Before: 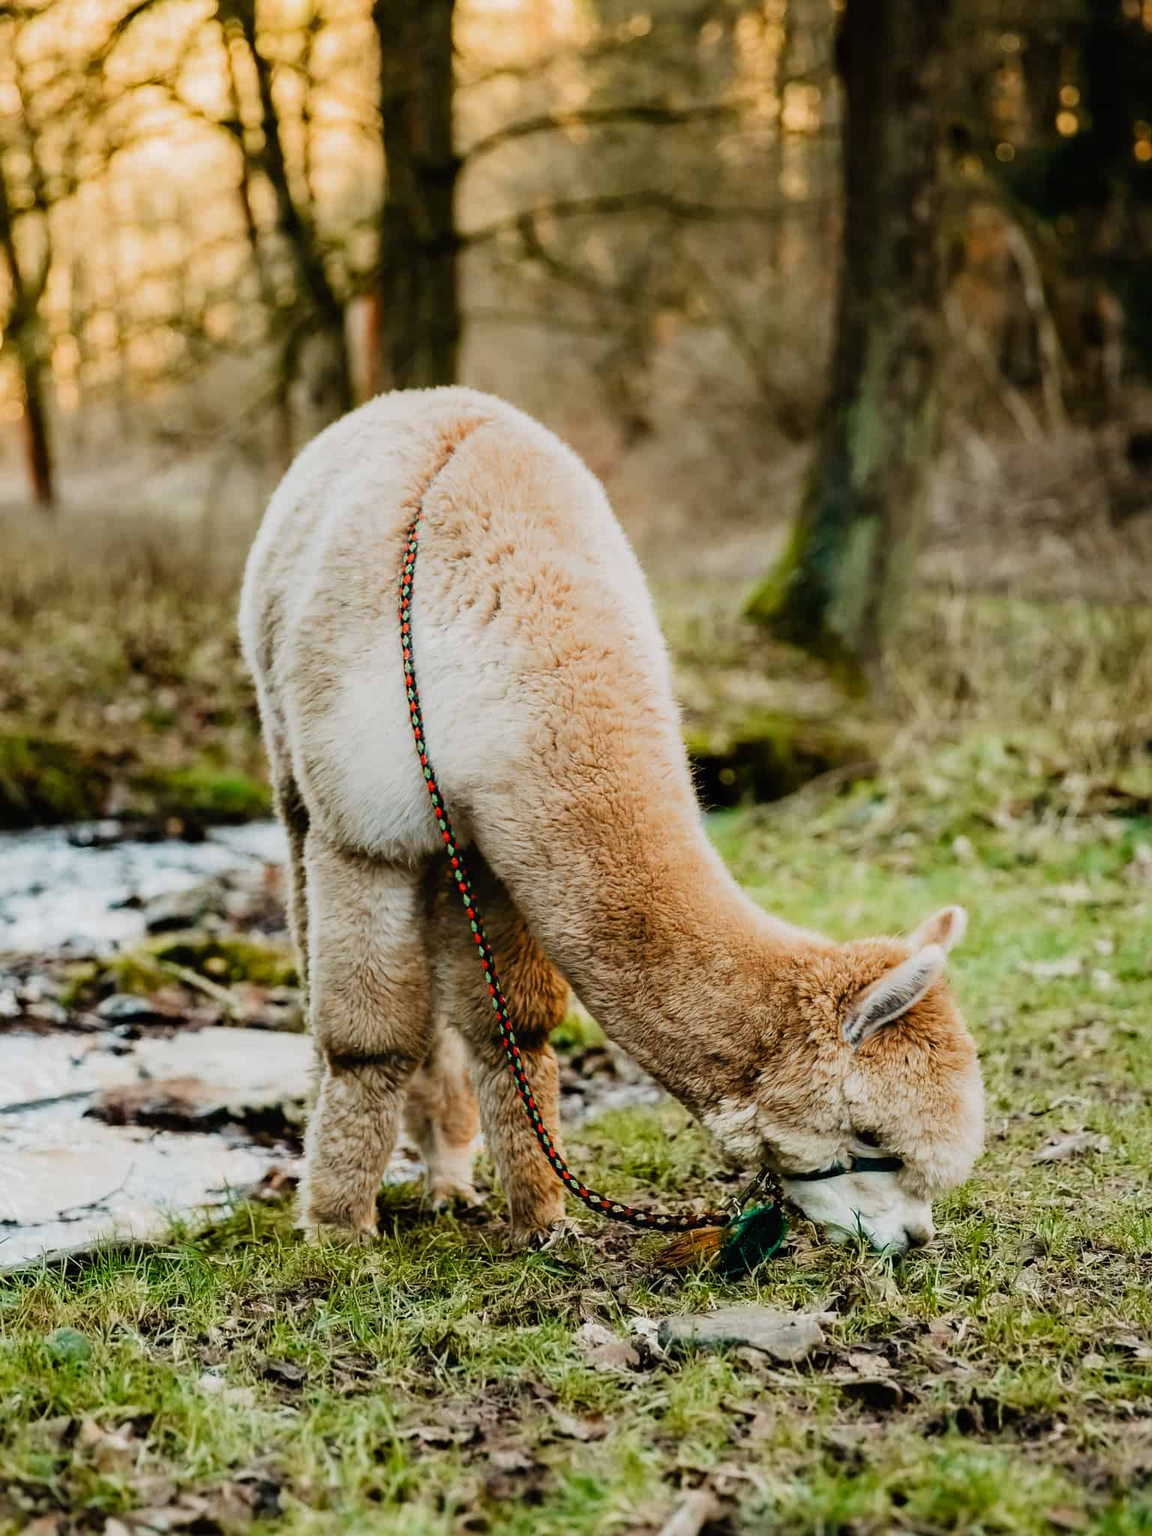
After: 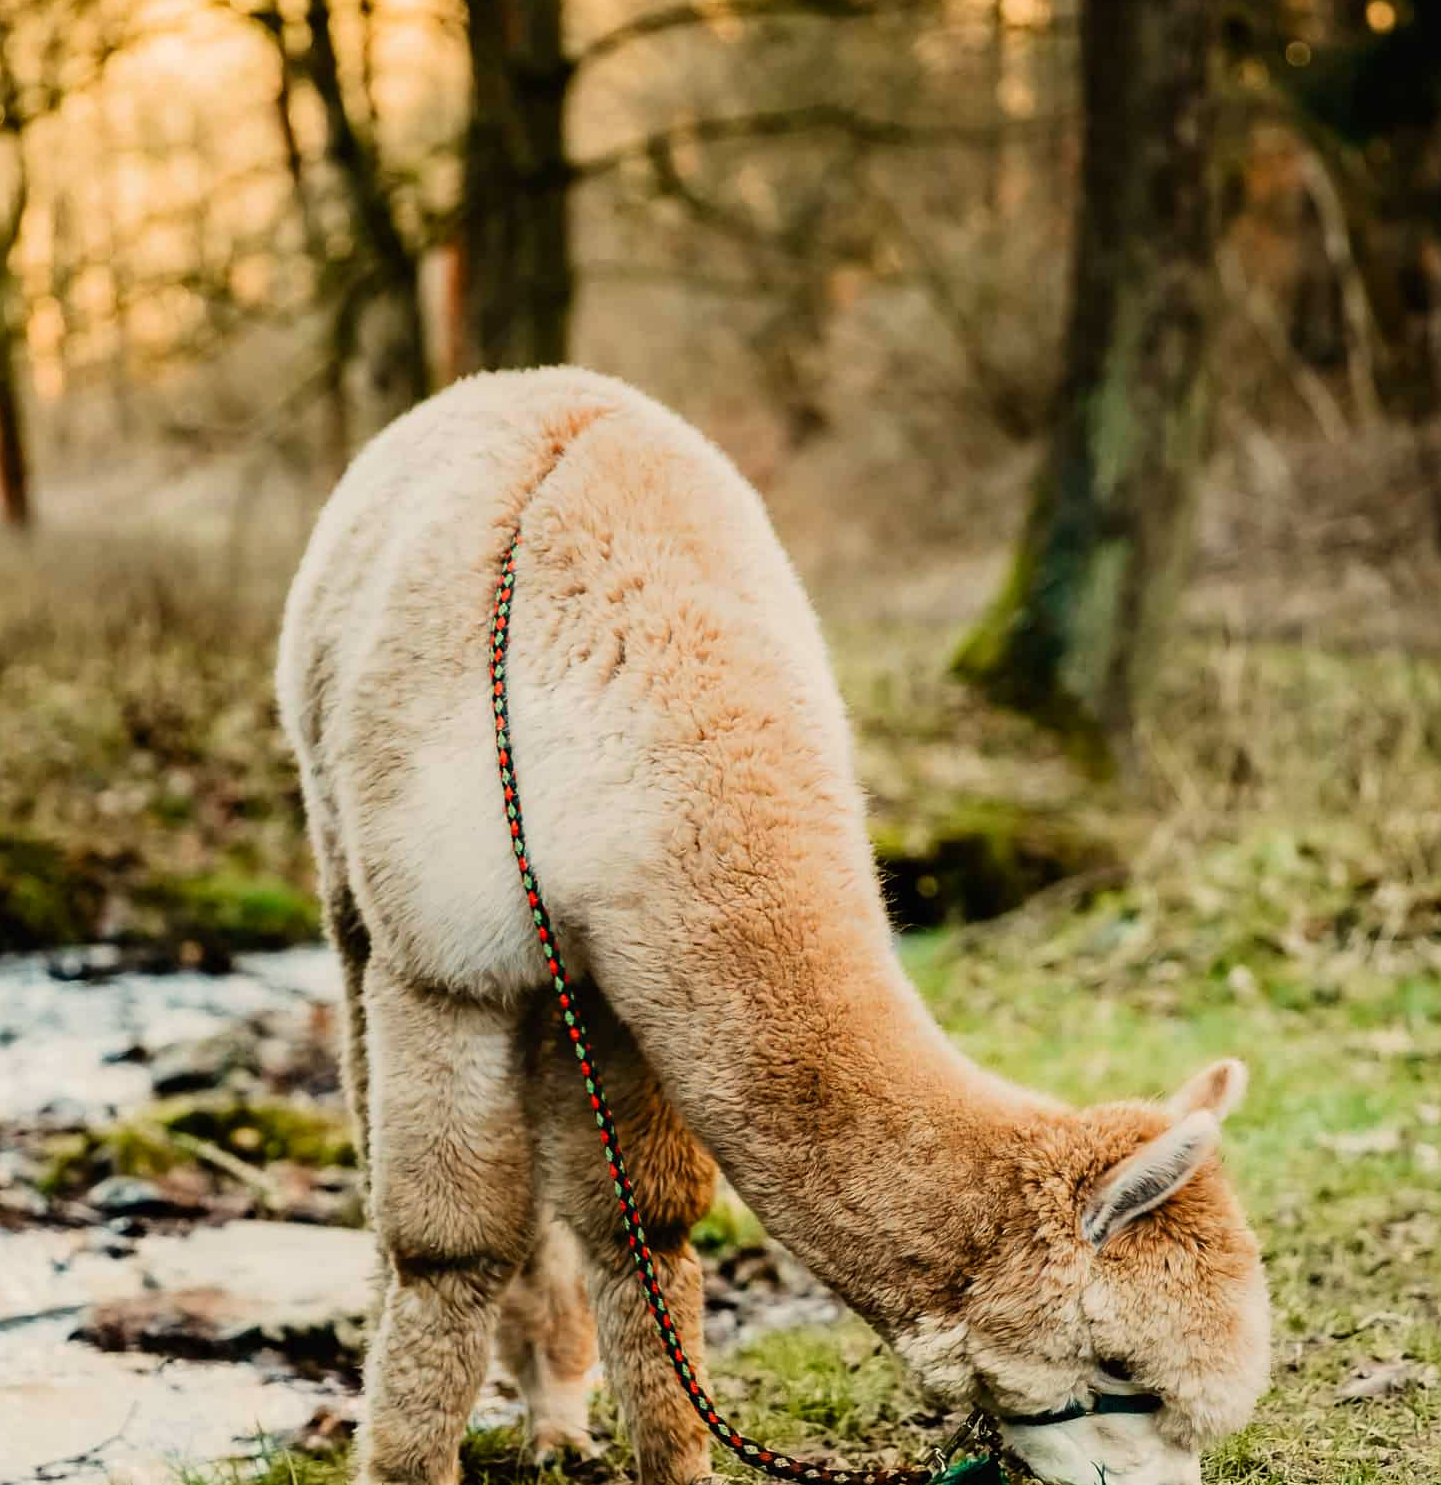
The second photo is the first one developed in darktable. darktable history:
contrast brightness saturation: contrast 0.1, brightness 0.02, saturation 0.02
crop: left 2.737%, top 7.287%, right 3.421%, bottom 20.179%
white balance: red 1.045, blue 0.932
